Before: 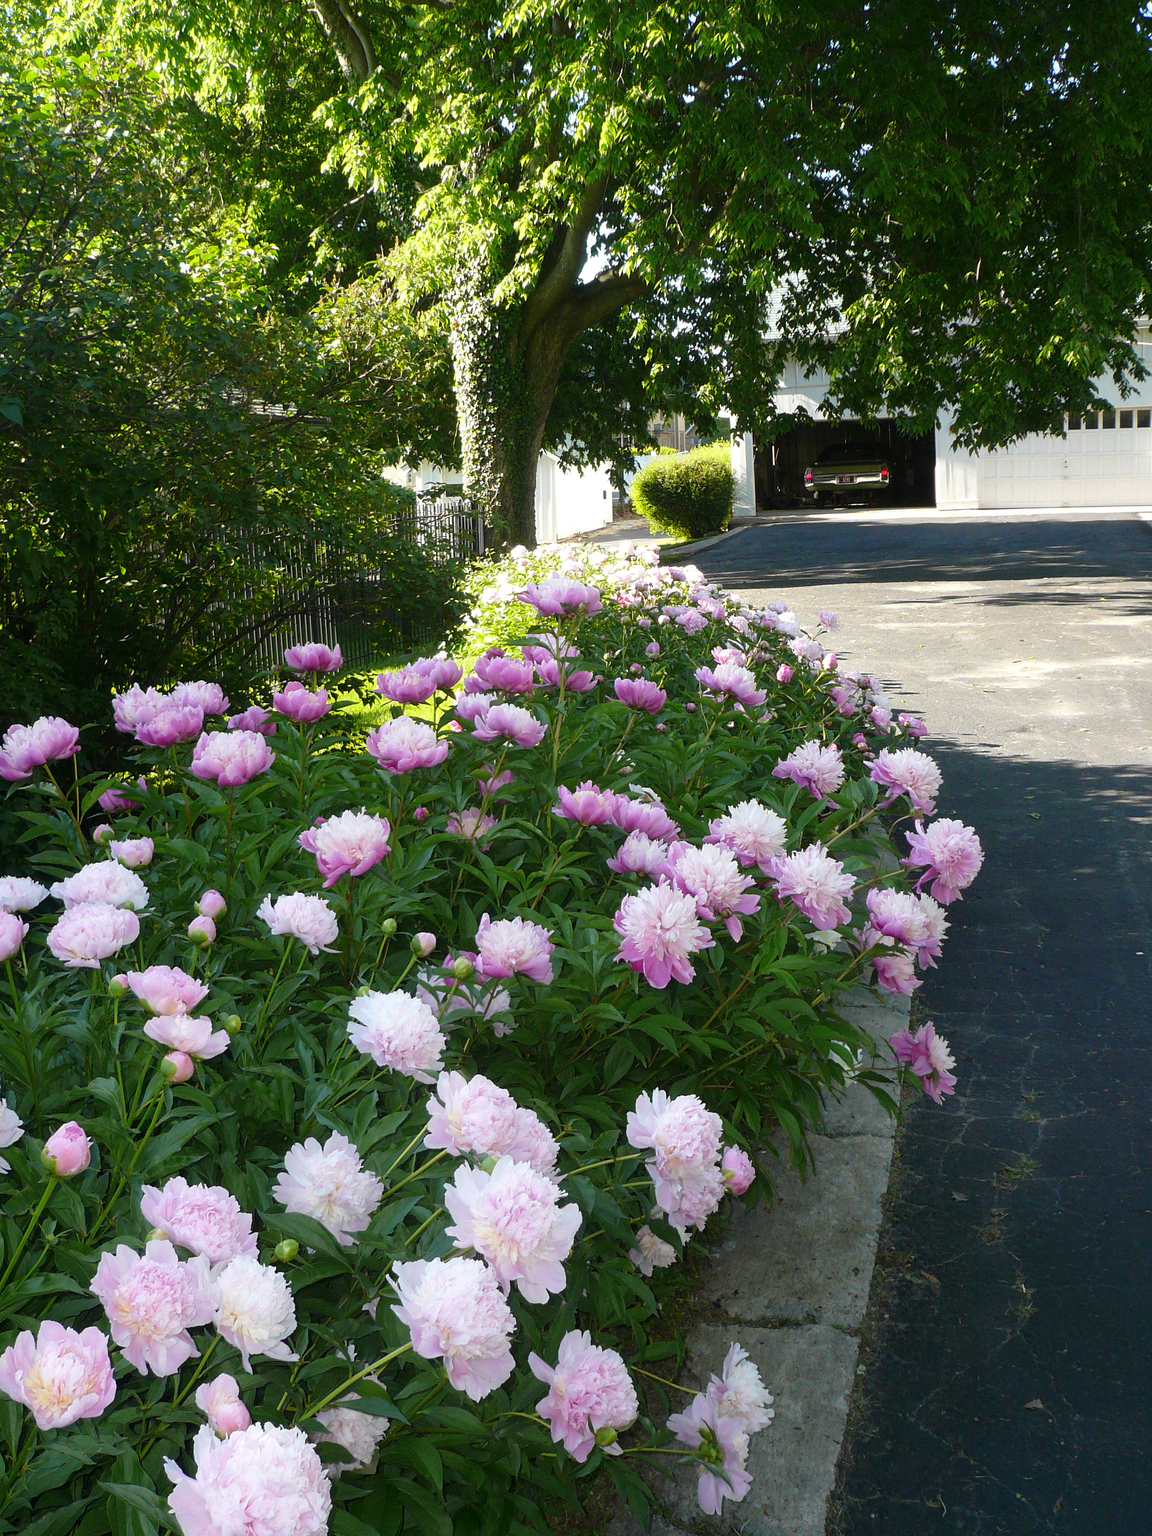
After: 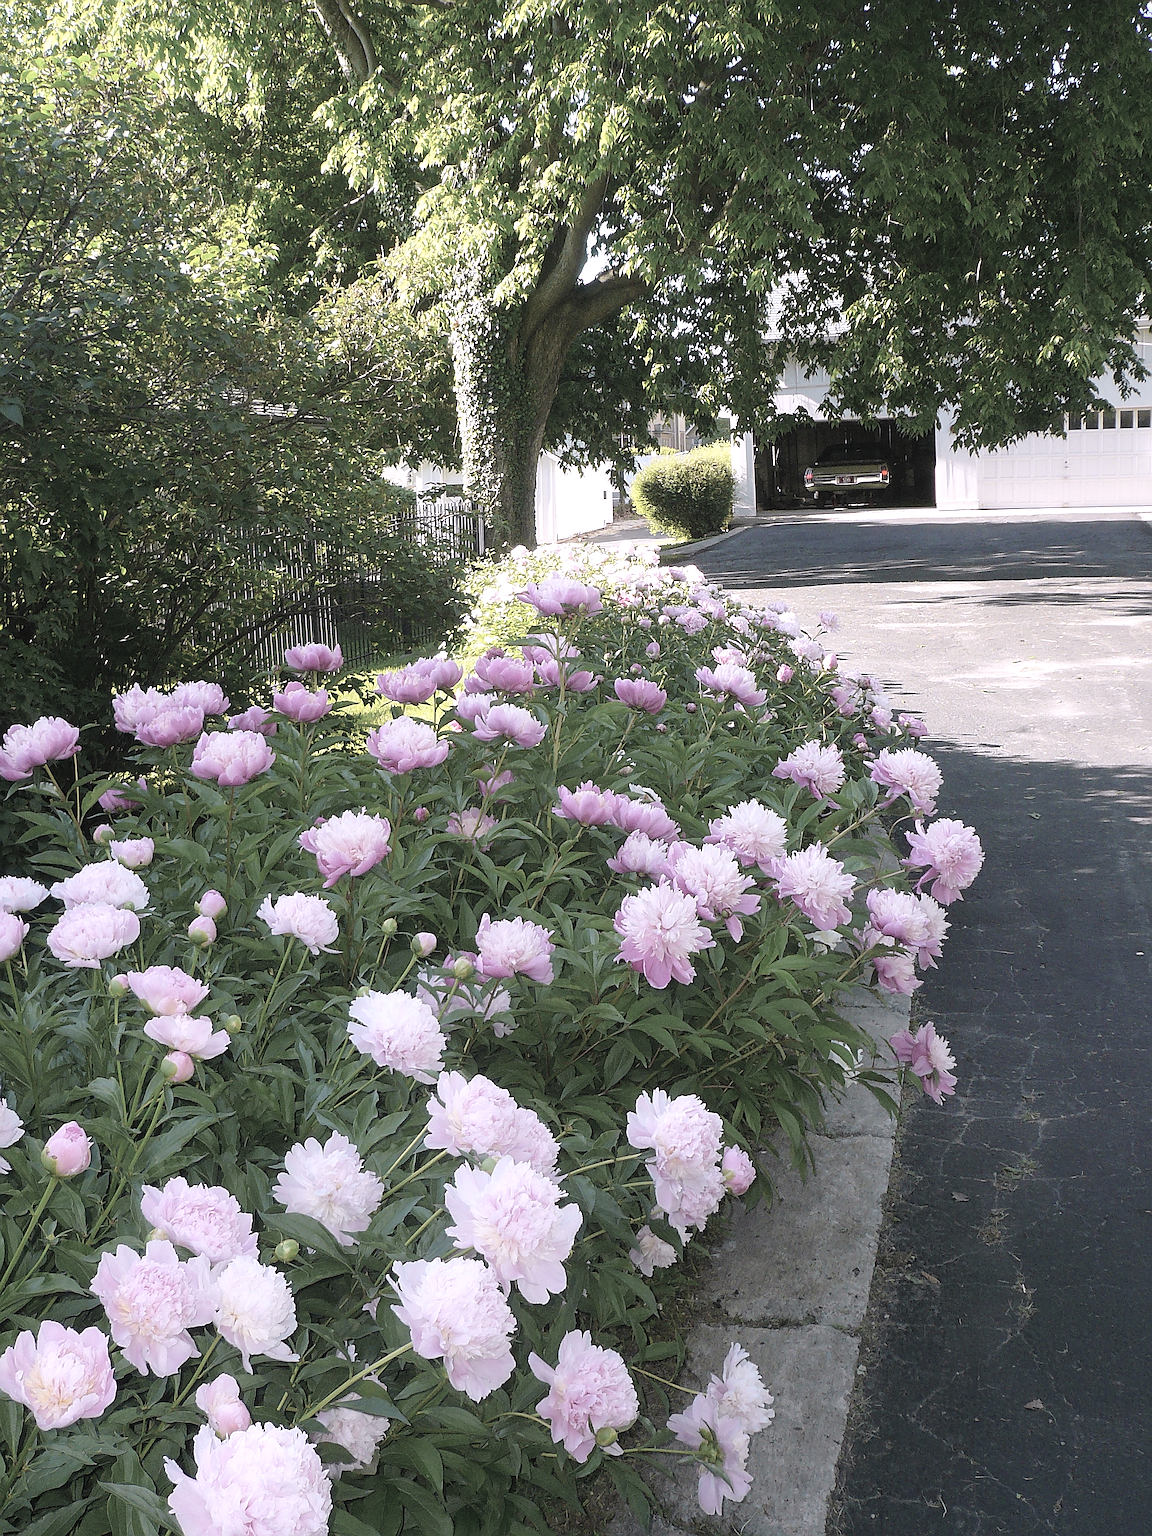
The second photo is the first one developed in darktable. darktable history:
white balance: red 1.066, blue 1.119
sharpen: radius 1.4, amount 1.25, threshold 0.7
contrast brightness saturation: brightness 0.18, saturation -0.5
